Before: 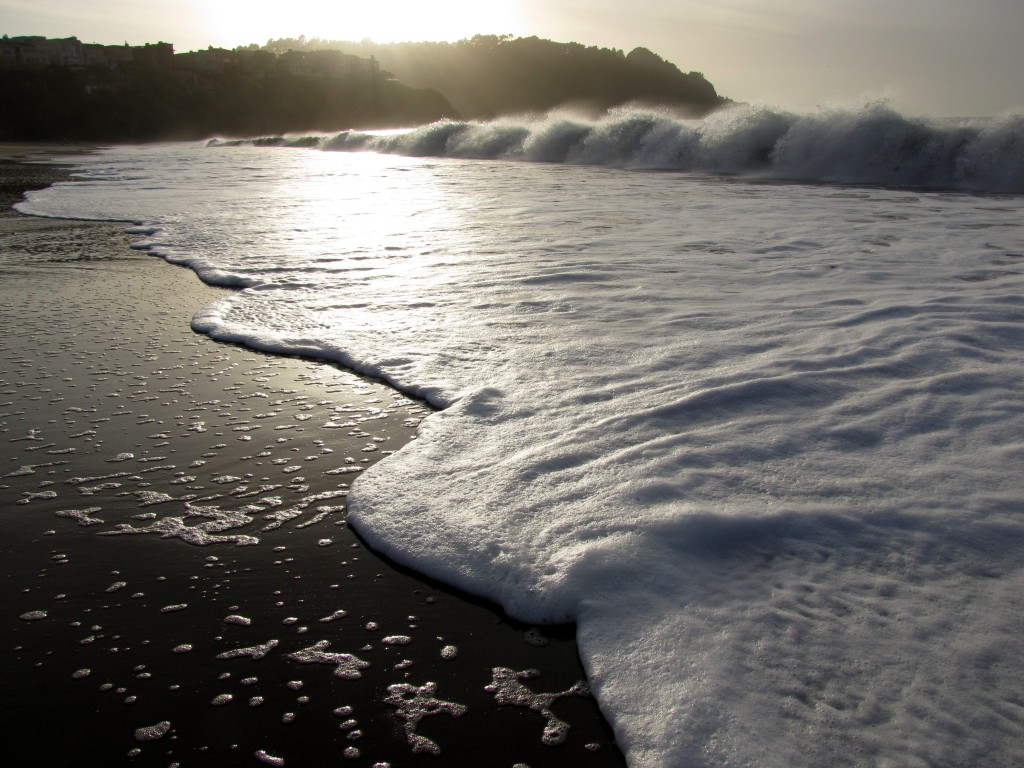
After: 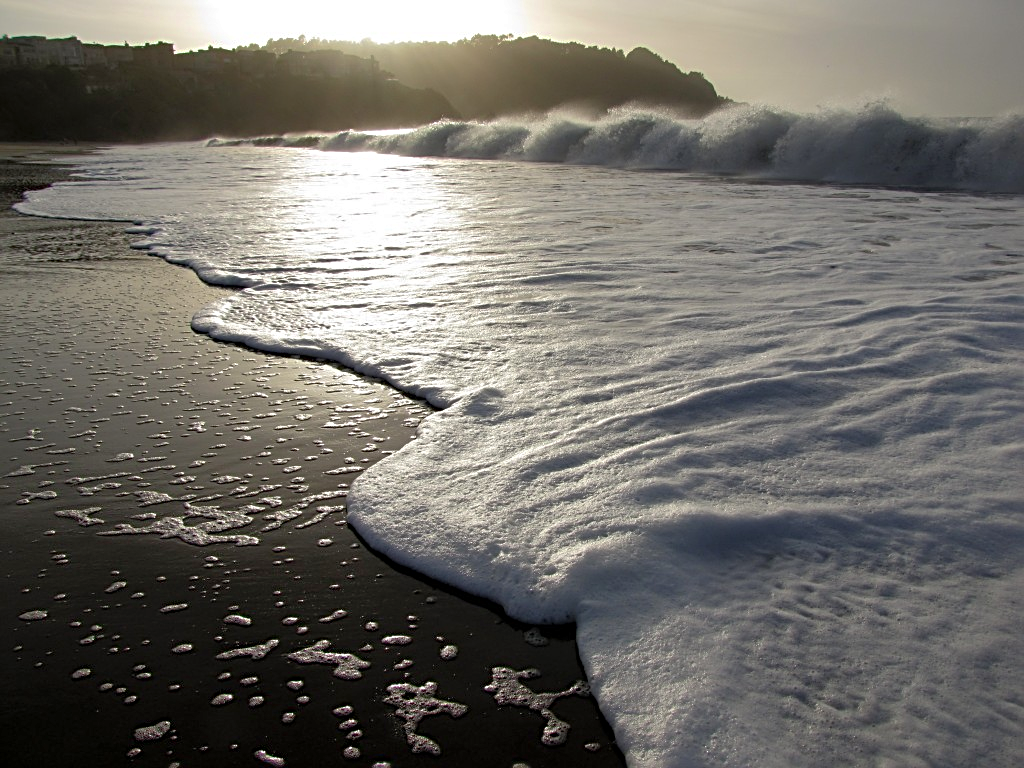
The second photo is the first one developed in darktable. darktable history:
shadows and highlights: on, module defaults
sharpen: radius 2.767
